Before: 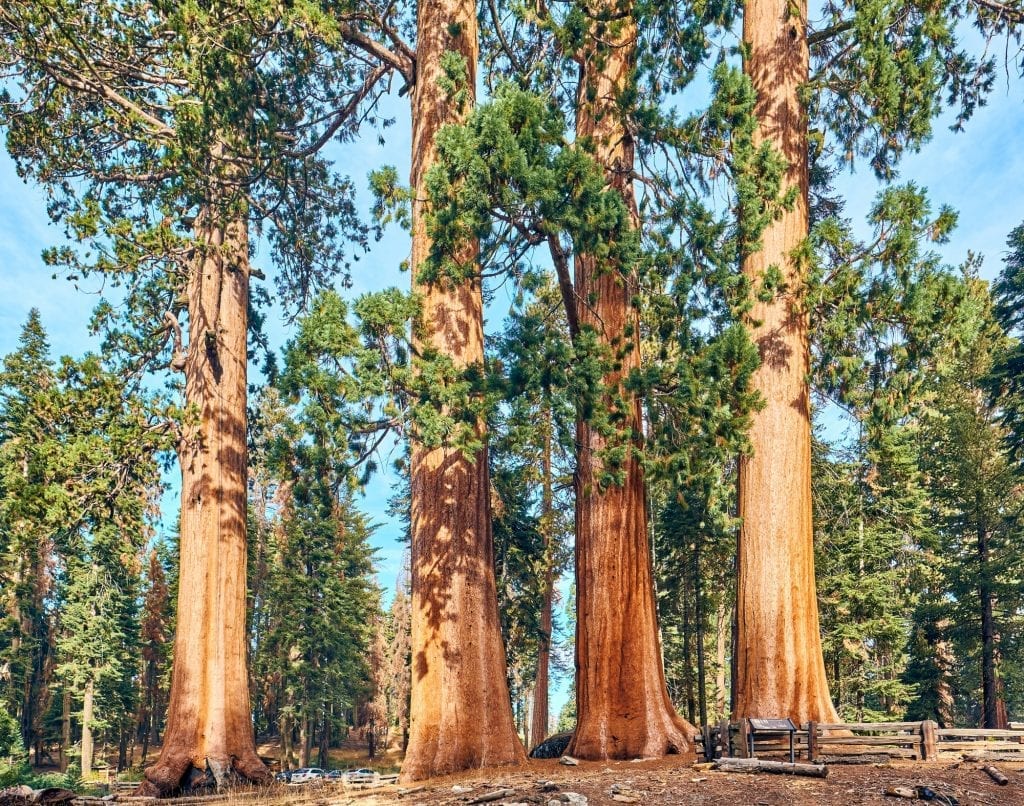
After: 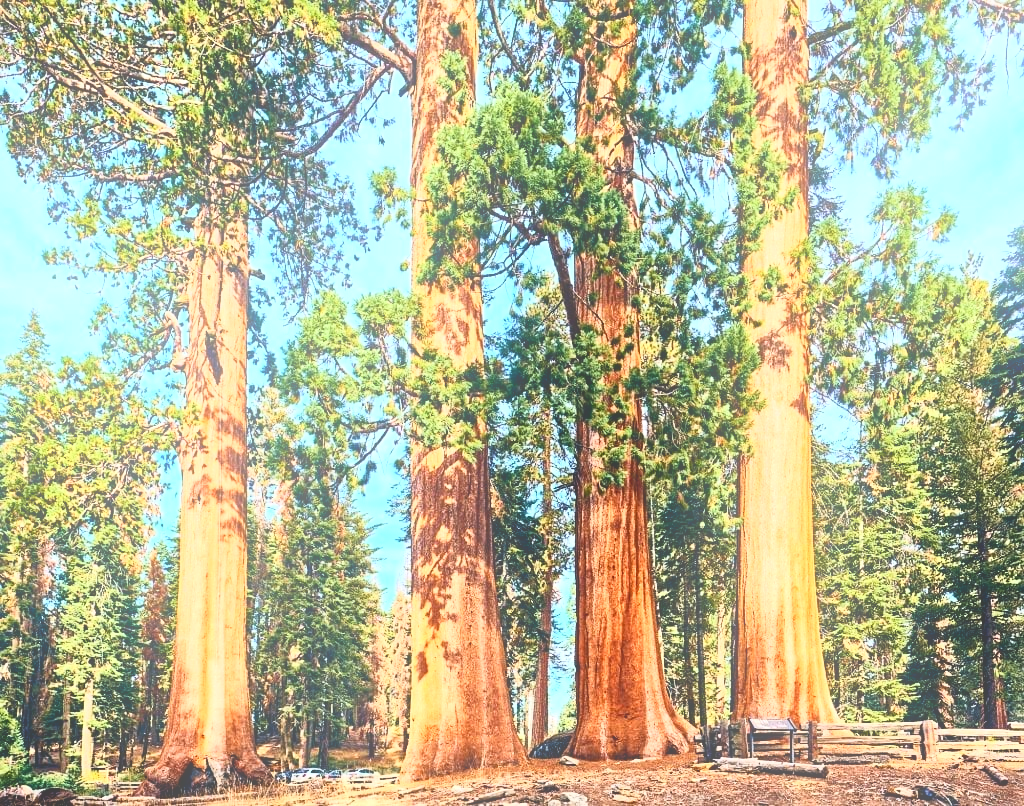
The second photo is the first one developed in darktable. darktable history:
sharpen: amount 0.2
contrast brightness saturation: contrast 0.4, brightness 0.1, saturation 0.21
local contrast: mode bilateral grid, contrast 20, coarseness 50, detail 120%, midtone range 0.2
rgb curve: curves: ch0 [(0, 0) (0.136, 0.078) (0.262, 0.245) (0.414, 0.42) (1, 1)], compensate middle gray true, preserve colors basic power
shadows and highlights: shadows -23.08, highlights 46.15, soften with gaussian
bloom: threshold 82.5%, strength 16.25%
